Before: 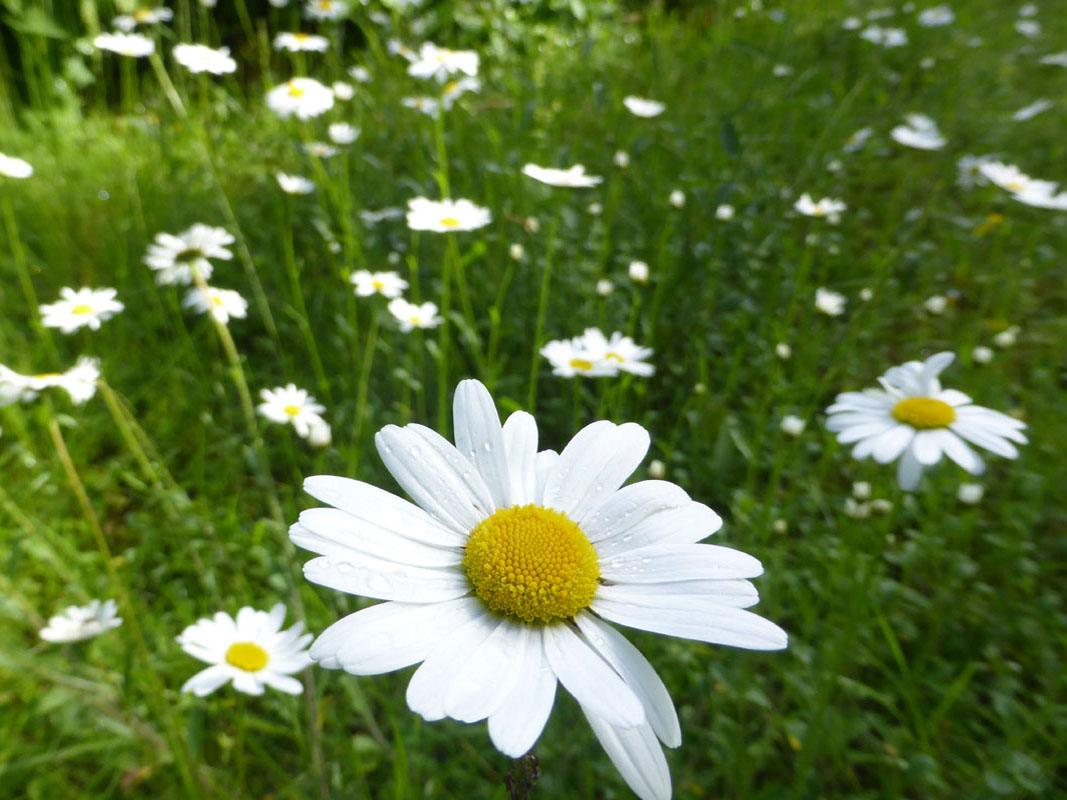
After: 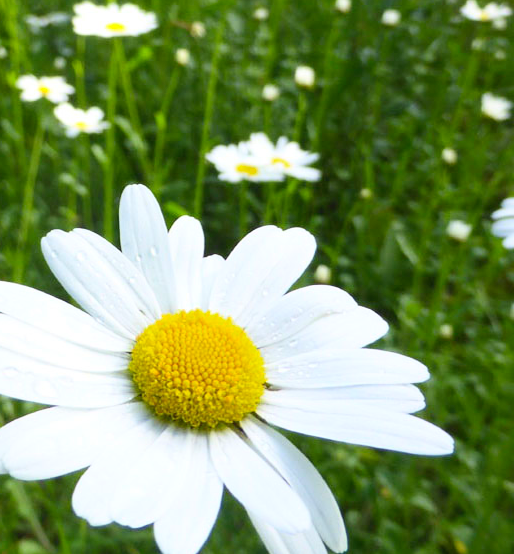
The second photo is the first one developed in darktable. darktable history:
contrast brightness saturation: contrast 0.204, brightness 0.17, saturation 0.224
crop: left 31.334%, top 24.446%, right 20.423%, bottom 6.282%
